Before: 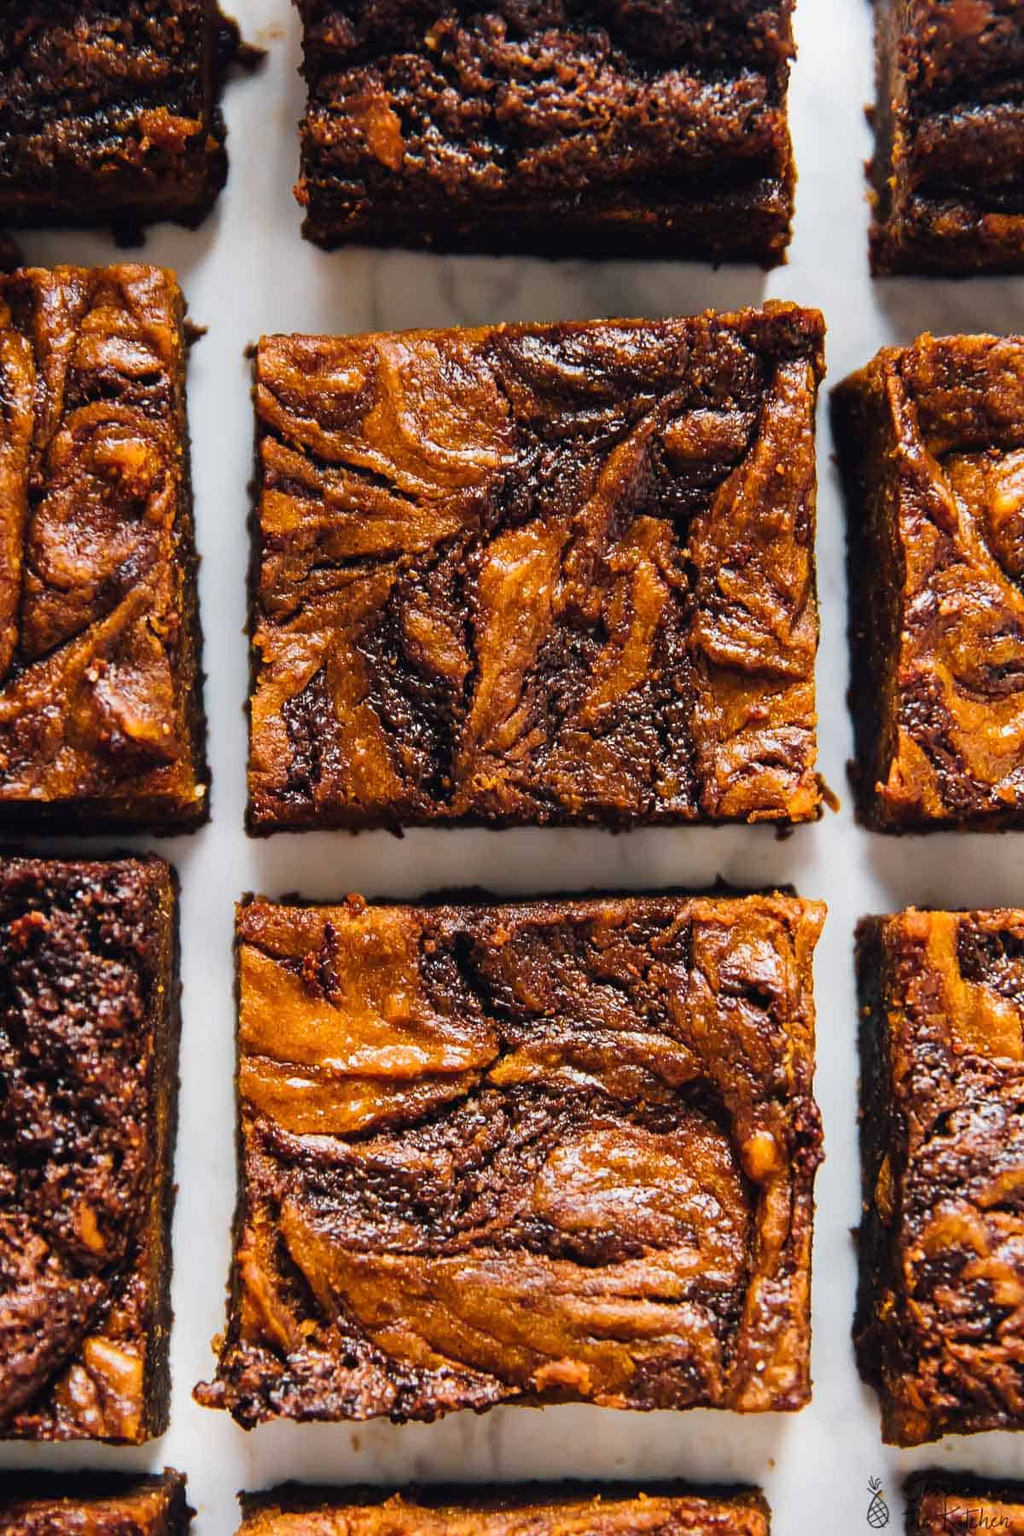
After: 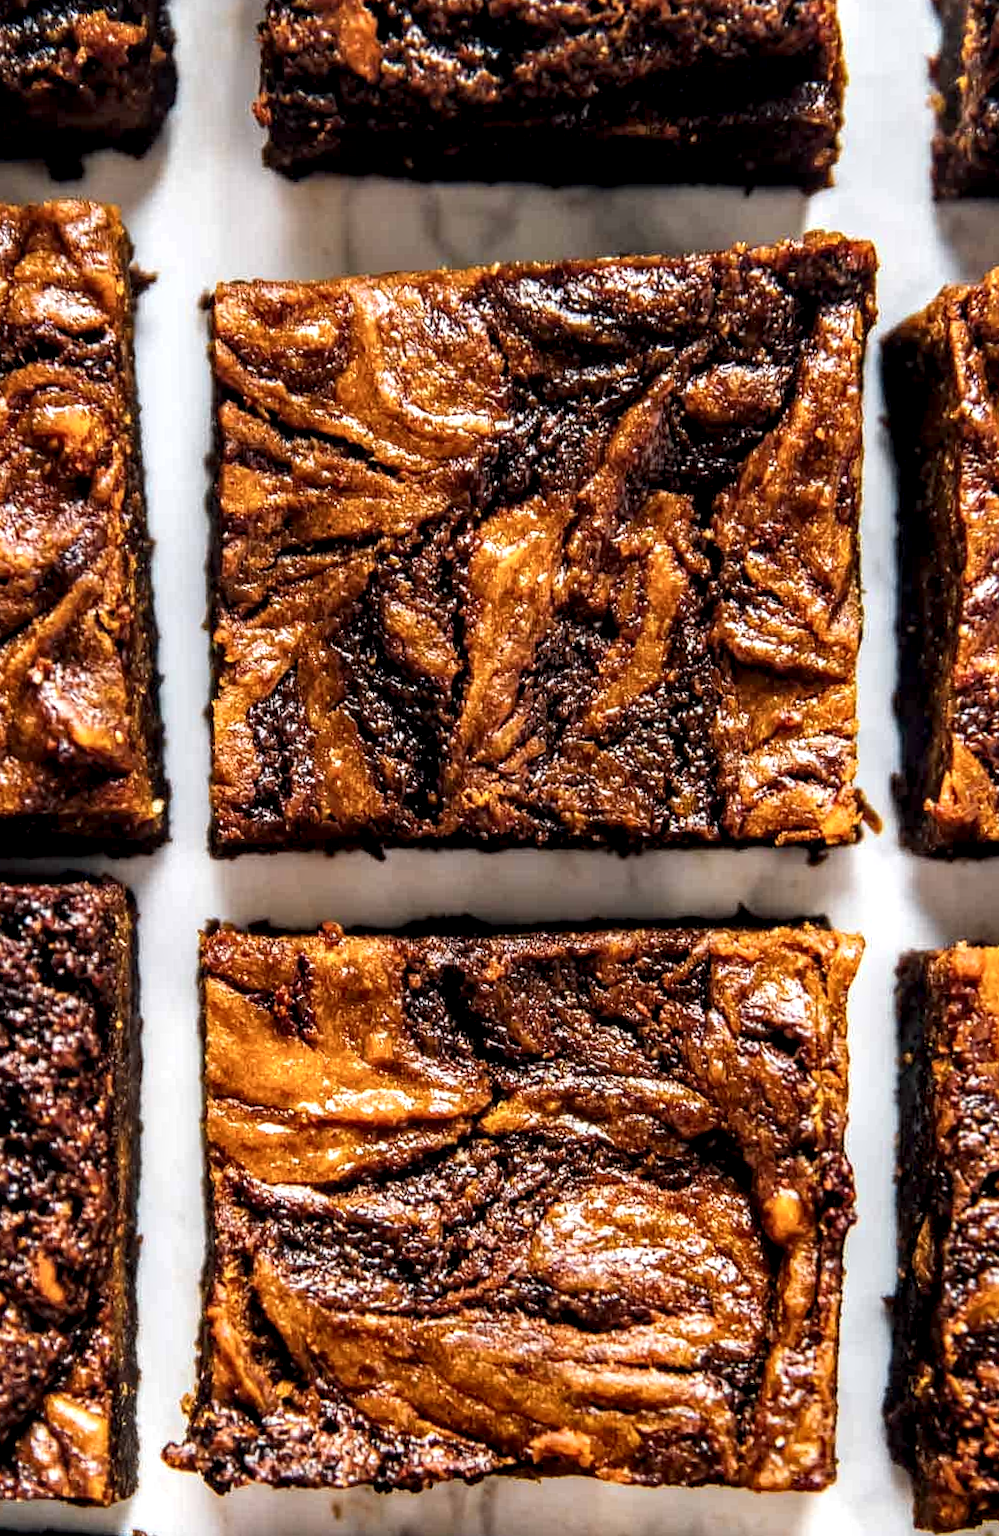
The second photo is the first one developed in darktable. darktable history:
crop: left 3.305%, top 6.436%, right 6.389%, bottom 3.258%
local contrast: highlights 65%, shadows 54%, detail 169%, midtone range 0.514
rotate and perspective: rotation 0.074°, lens shift (vertical) 0.096, lens shift (horizontal) -0.041, crop left 0.043, crop right 0.952, crop top 0.024, crop bottom 0.979
